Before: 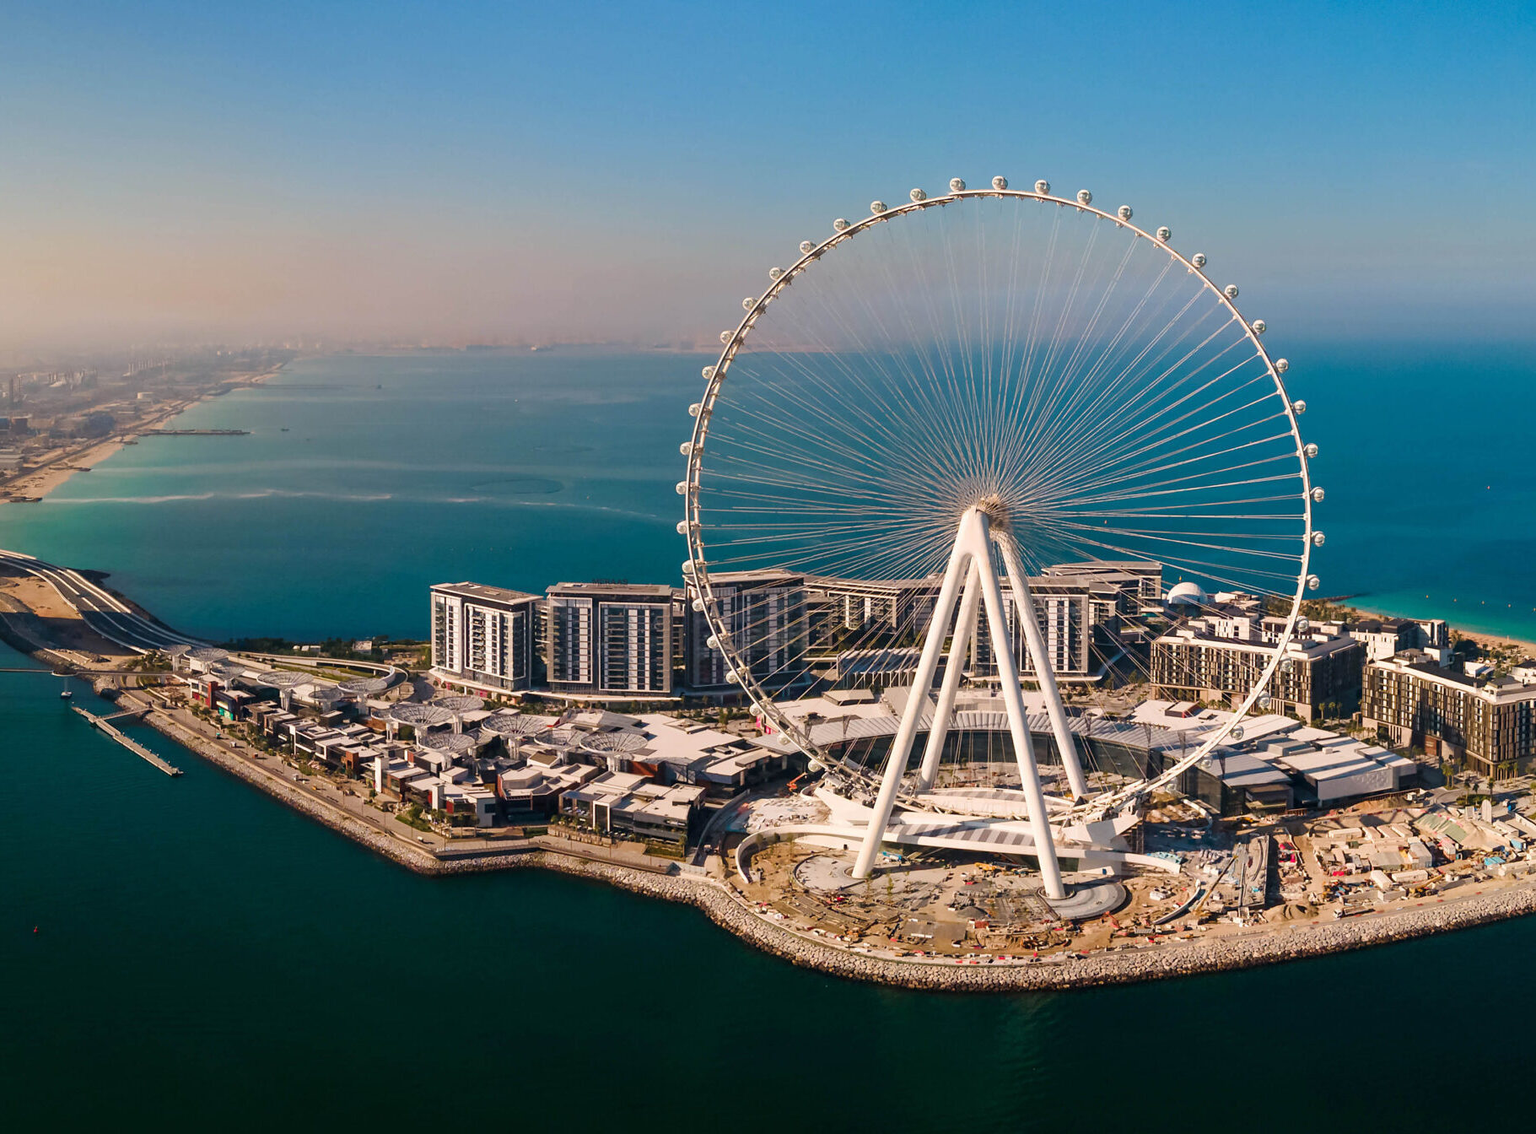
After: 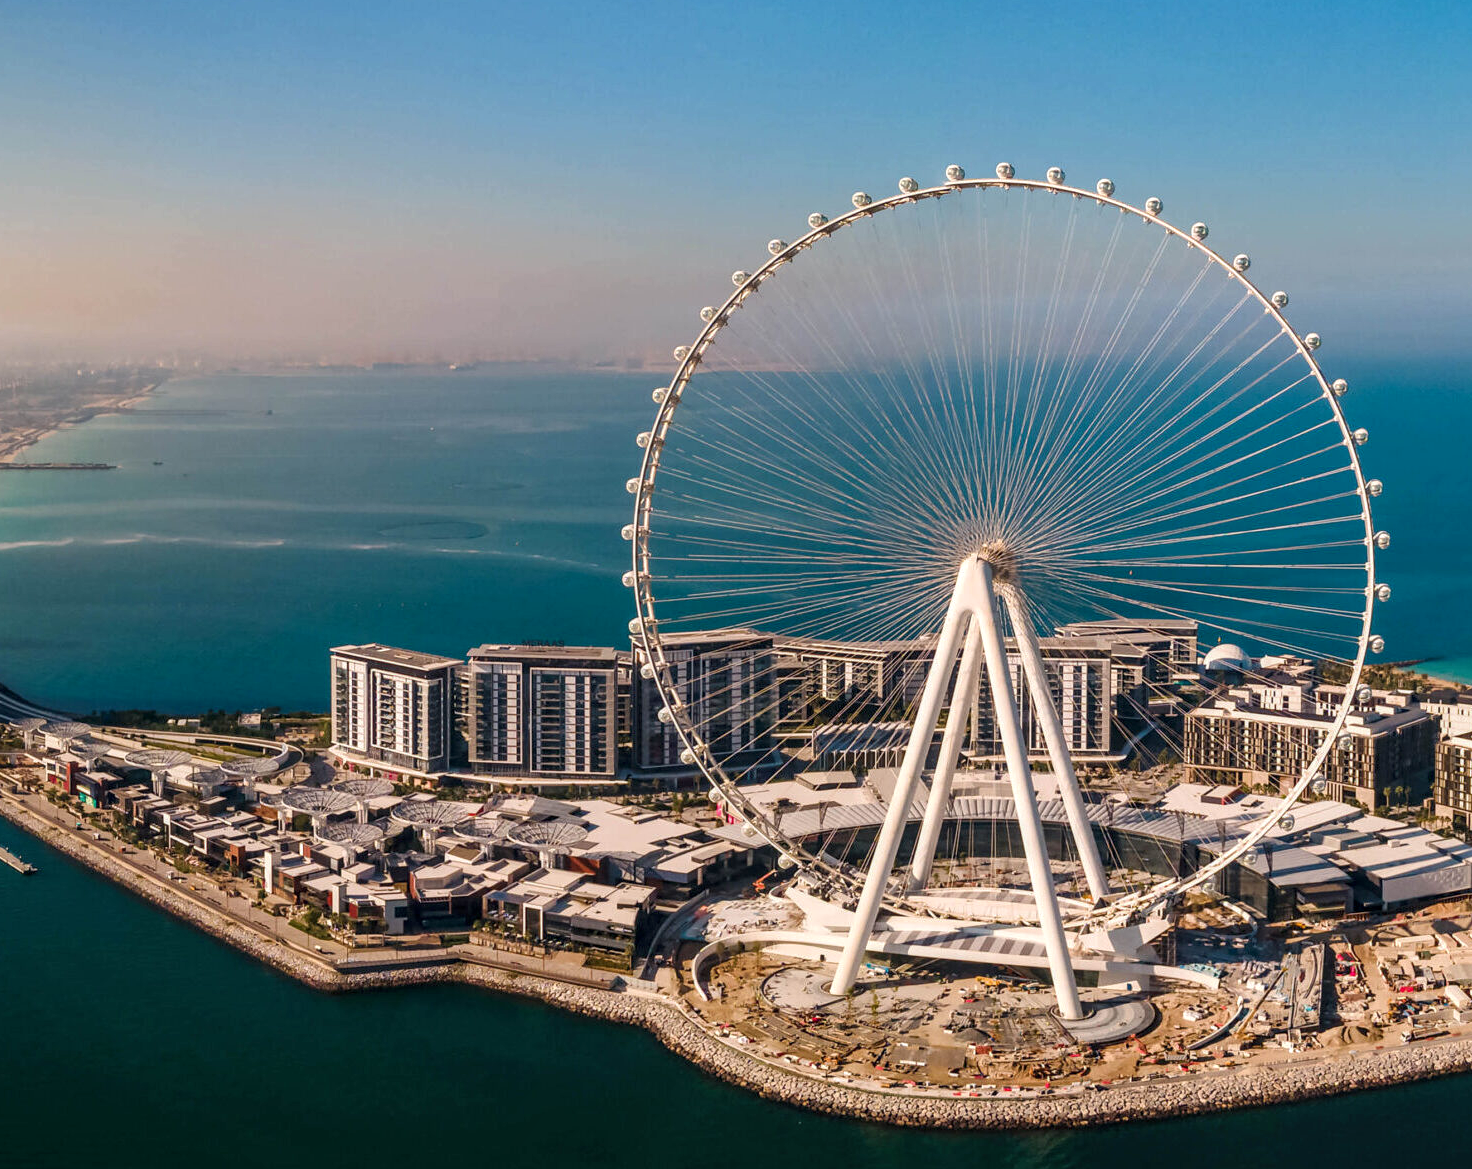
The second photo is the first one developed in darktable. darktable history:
crop: left 9.929%, top 3.475%, right 9.188%, bottom 9.529%
local contrast: detail 130%
